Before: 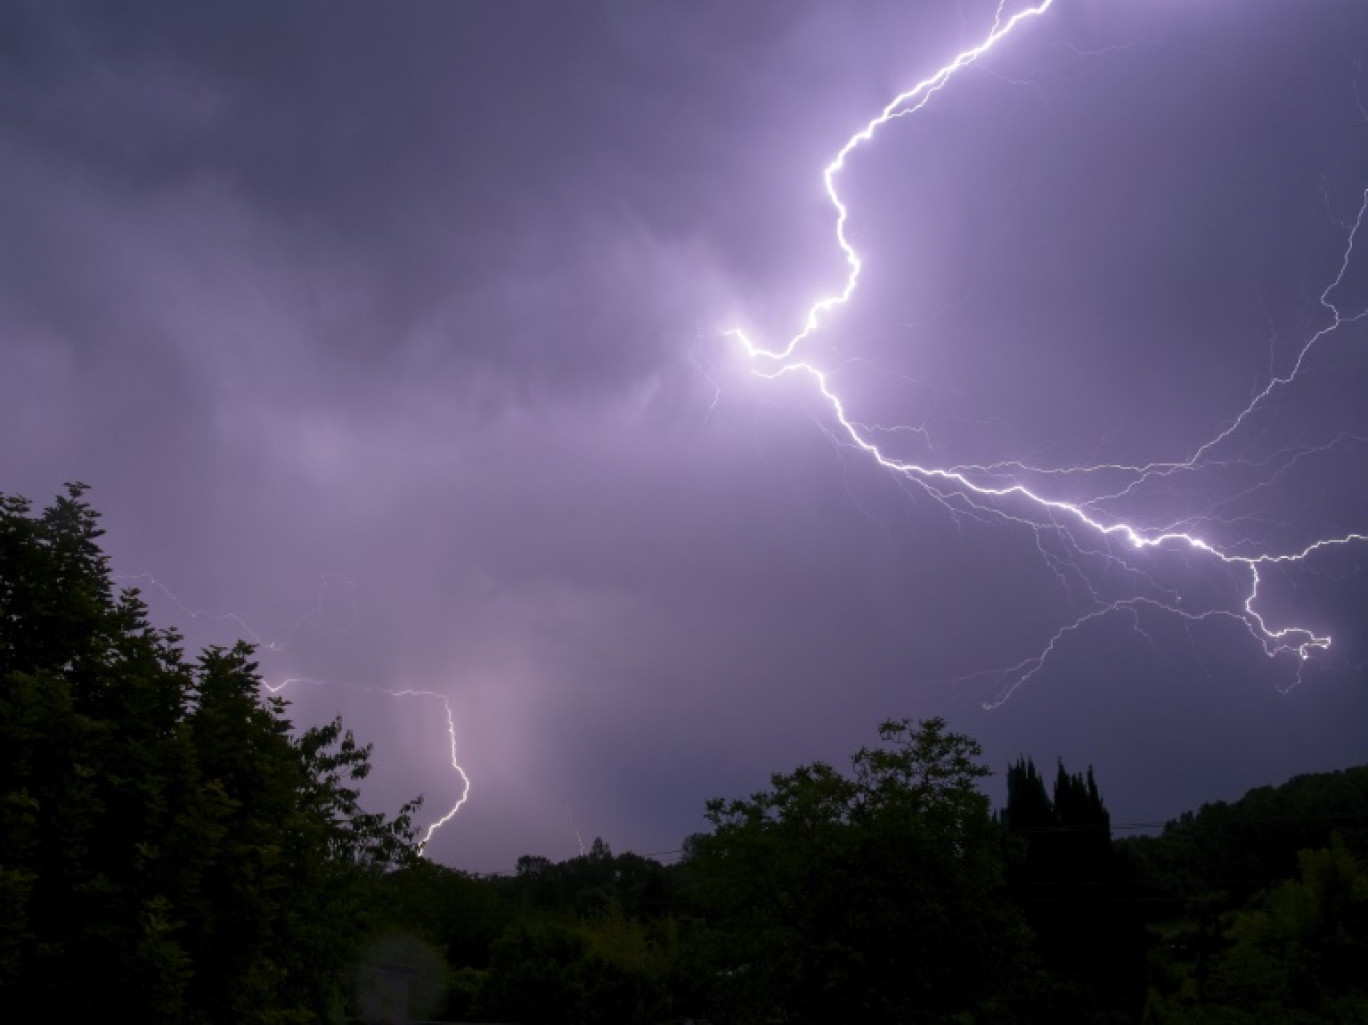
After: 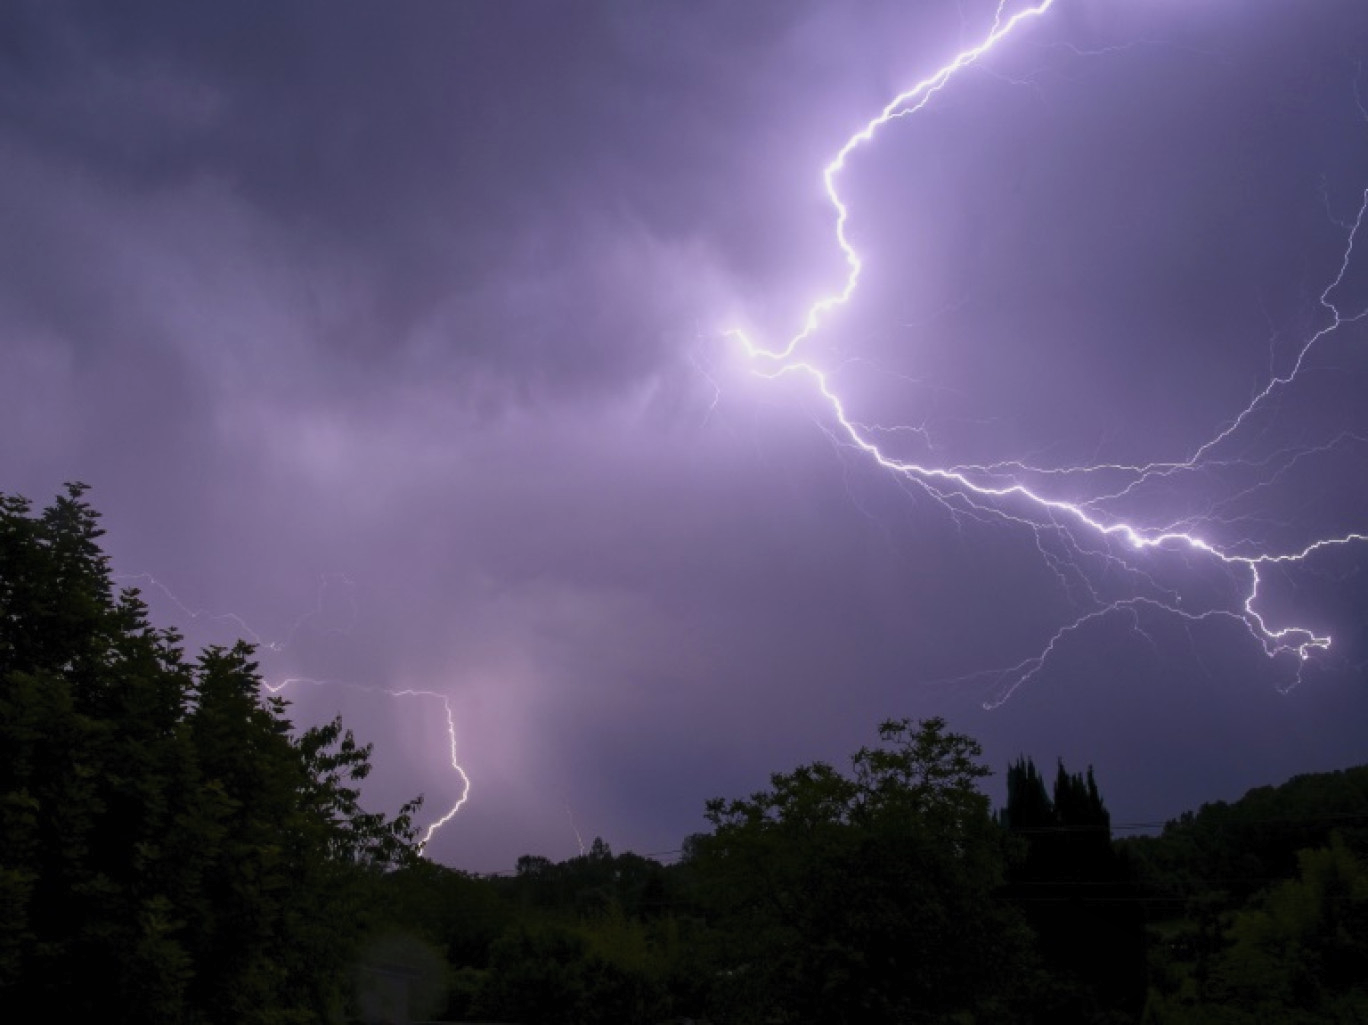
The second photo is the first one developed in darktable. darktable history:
exposure: exposure -0.485 EV, compensate highlight preservation false
contrast brightness saturation: contrast 0.205, brightness 0.164, saturation 0.228
local contrast: detail 110%
